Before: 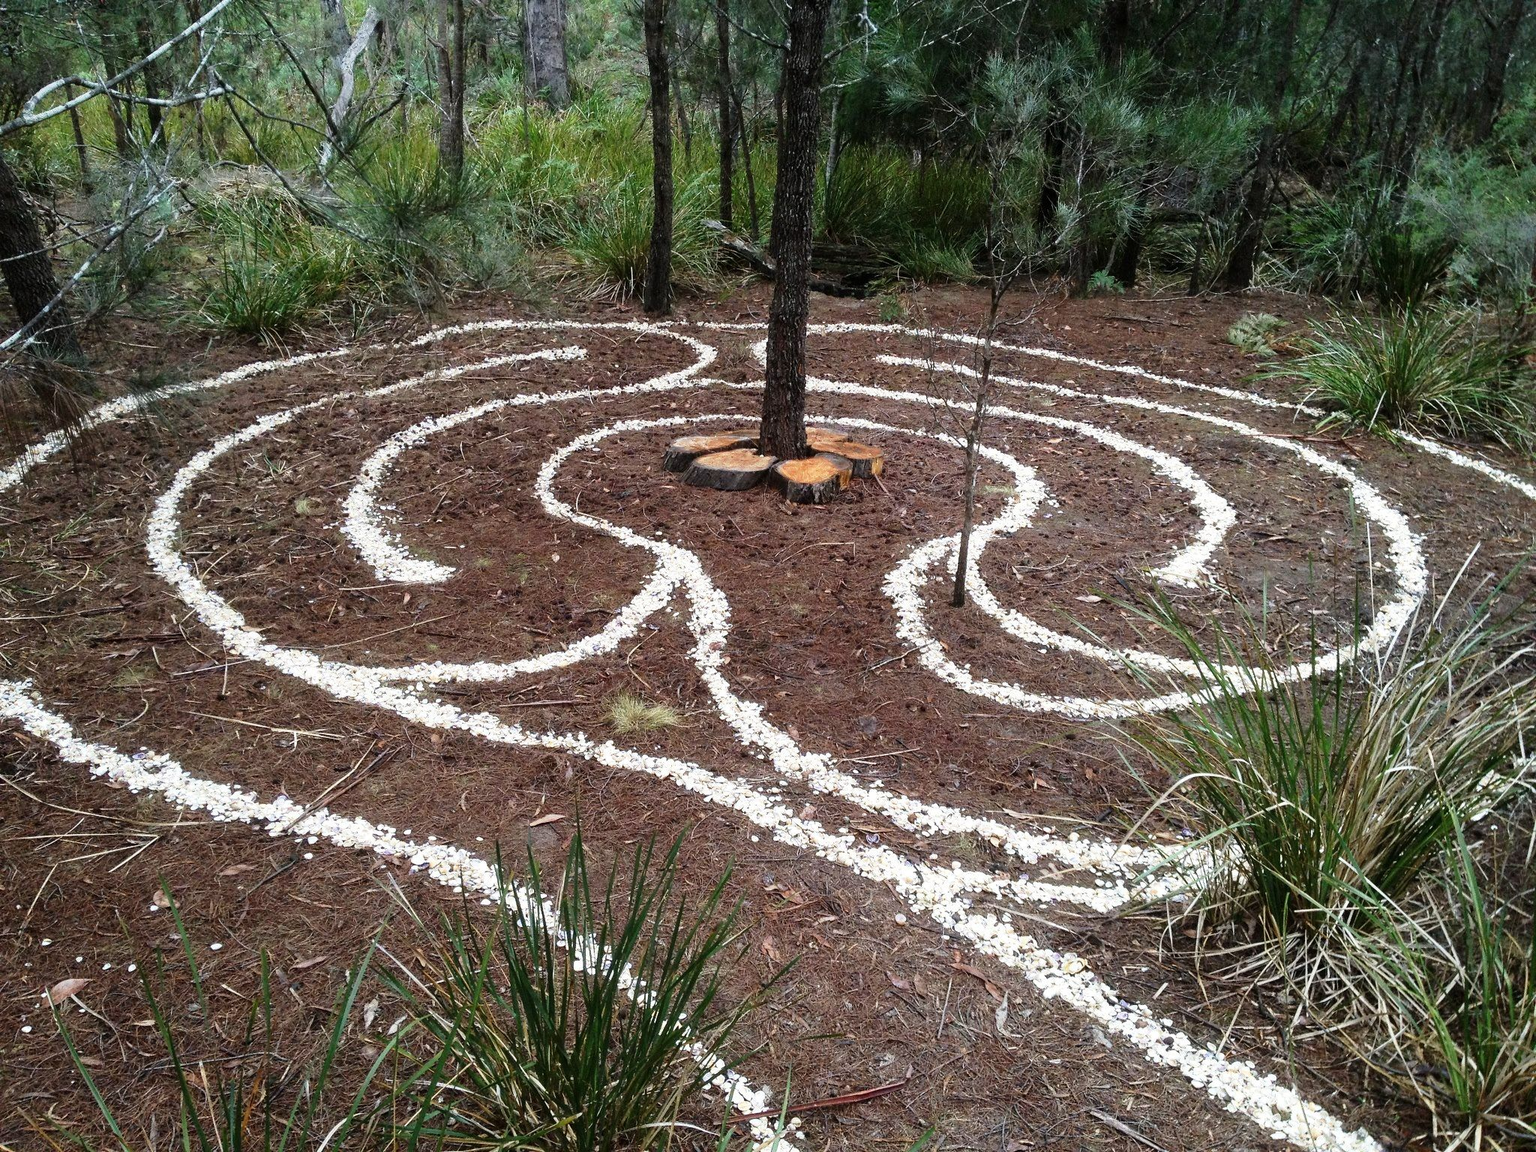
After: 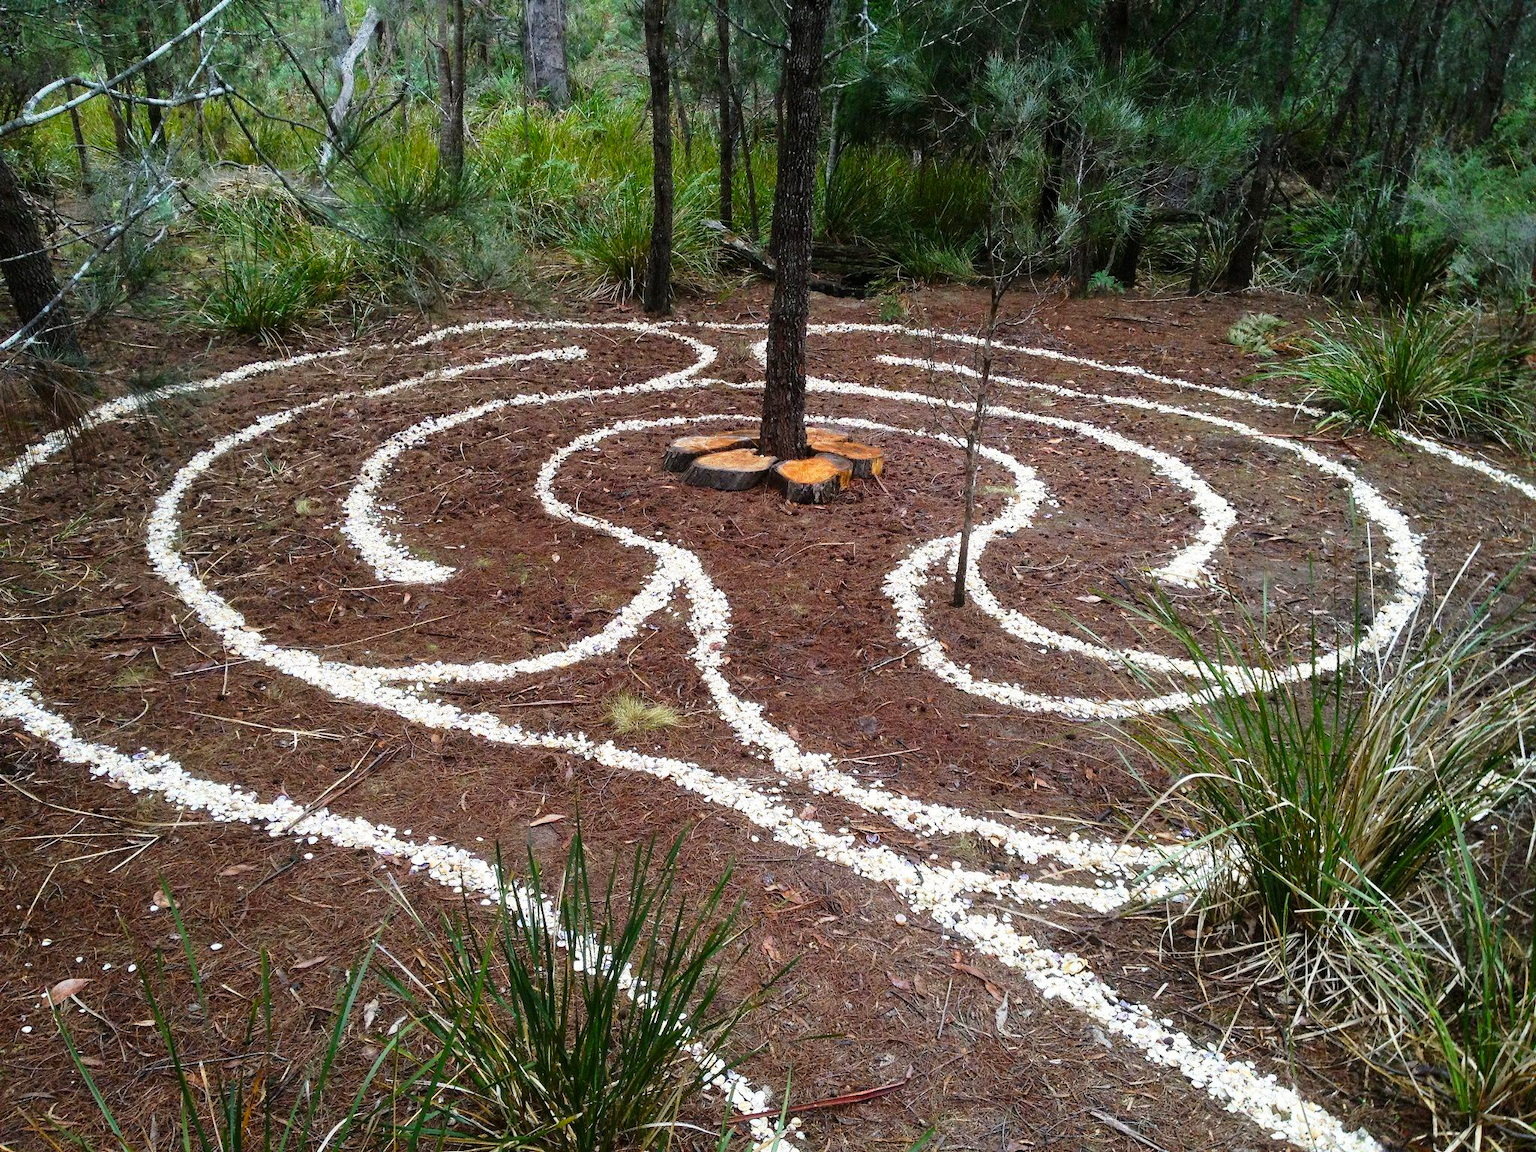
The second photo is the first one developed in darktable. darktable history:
color balance rgb: power › hue 208.38°, linear chroma grading › global chroma 9.696%, perceptual saturation grading › global saturation 19.998%
